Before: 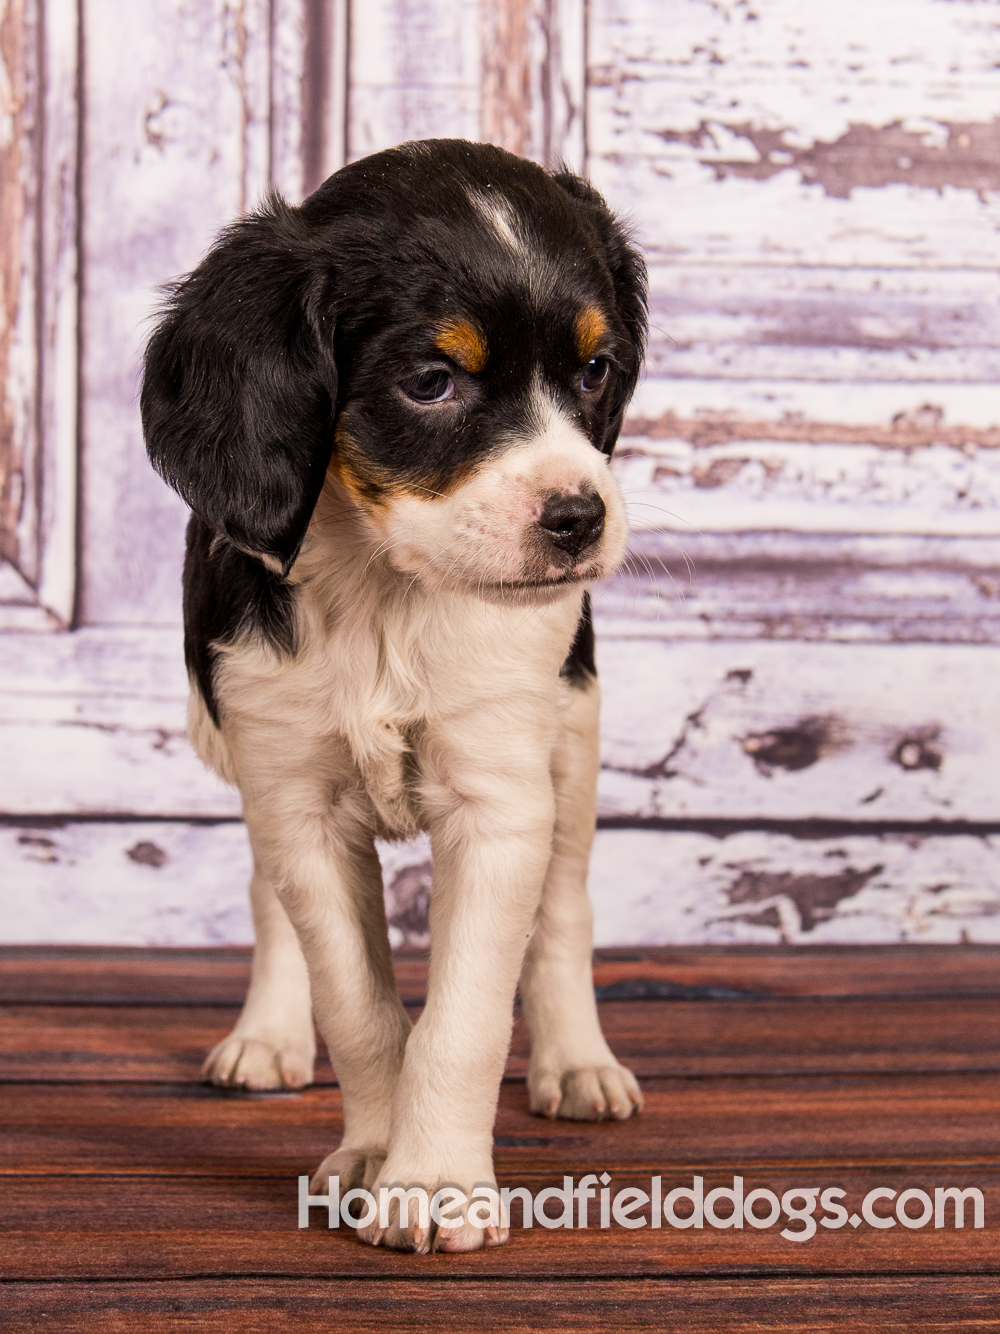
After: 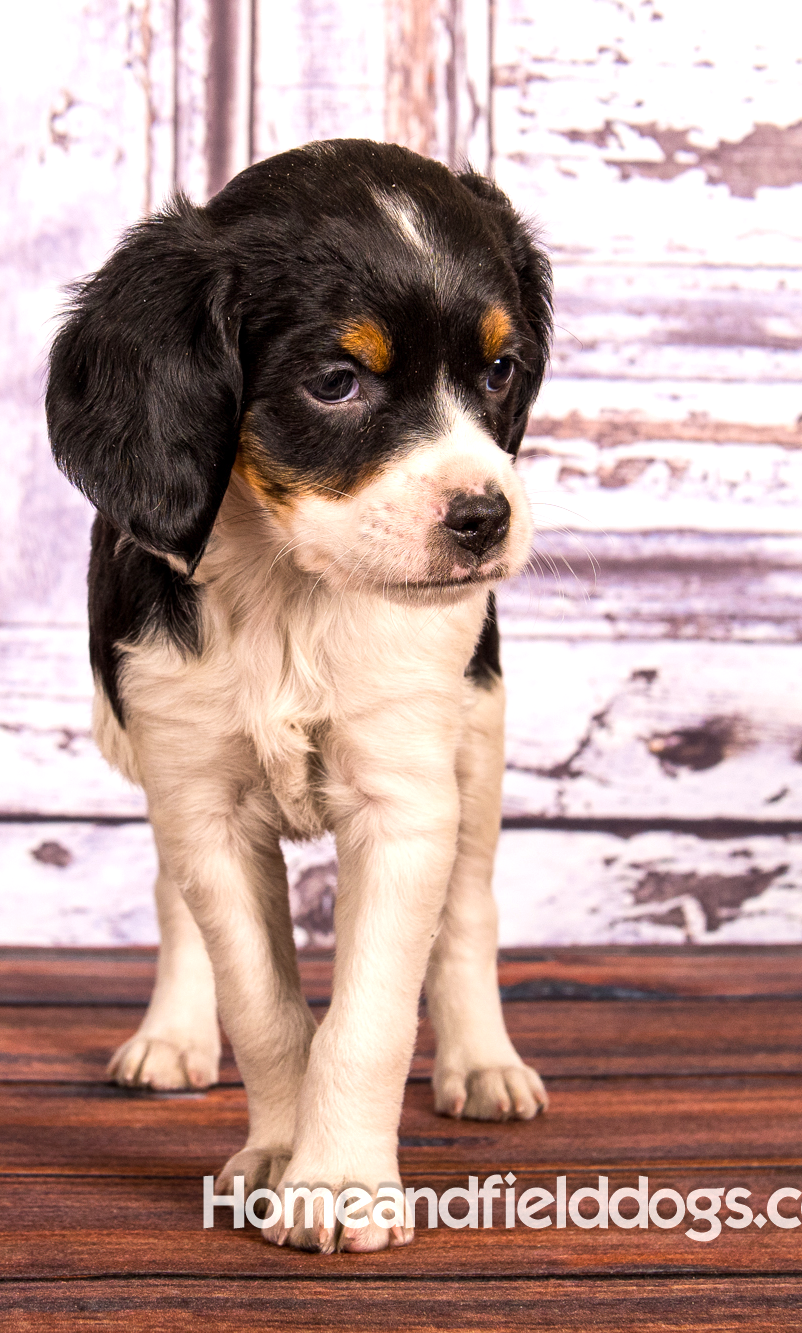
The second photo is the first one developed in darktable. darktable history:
exposure: exposure 0.485 EV, compensate highlight preservation false
crop and rotate: left 9.597%, right 10.195%
